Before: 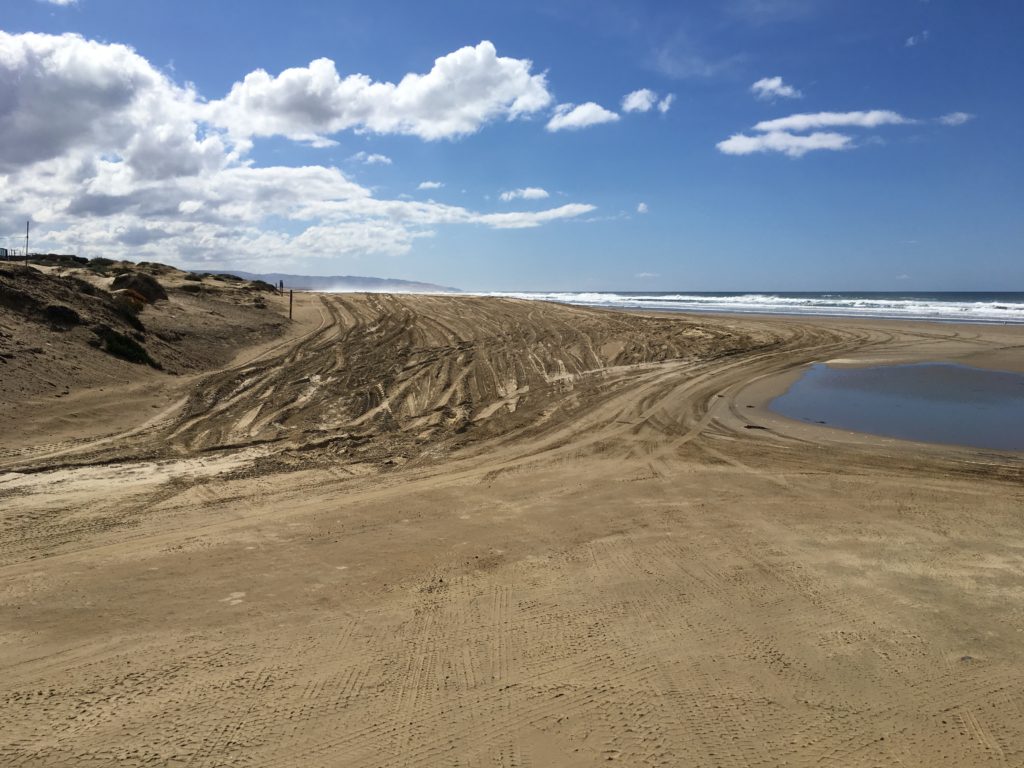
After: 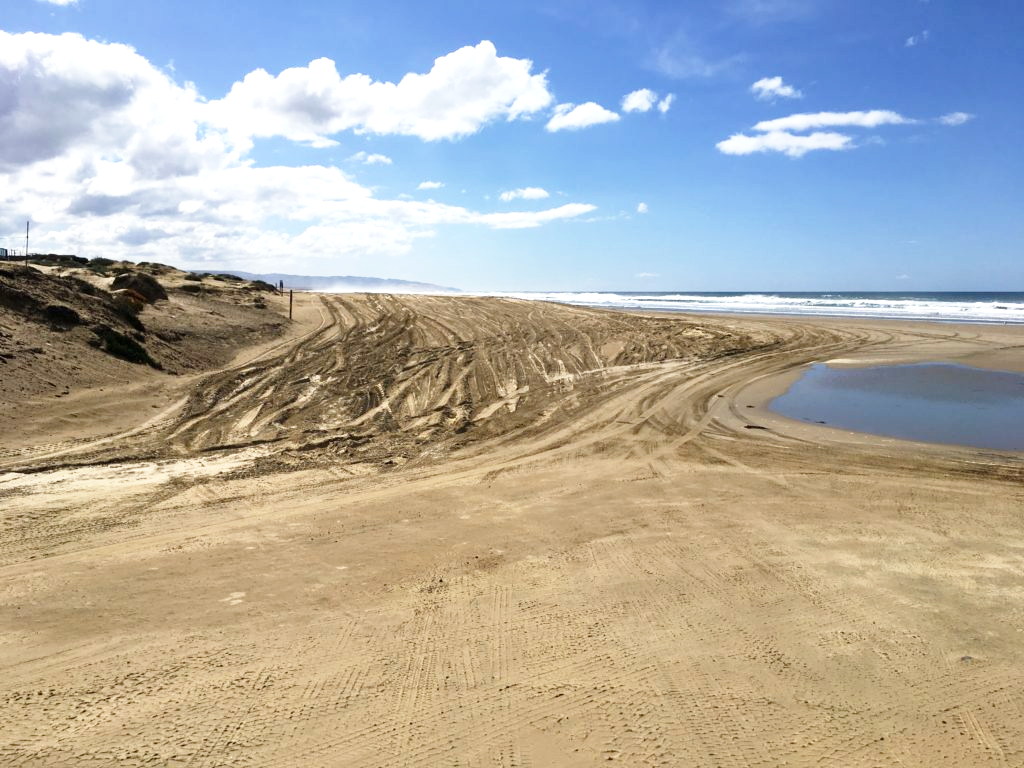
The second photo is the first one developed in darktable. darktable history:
tone curve: curves: ch0 [(0, 0) (0.08, 0.056) (0.4, 0.4) (0.6, 0.612) (0.92, 0.924) (1, 1)], preserve colors none
base curve: curves: ch0 [(0, 0) (0.666, 0.806) (1, 1)], preserve colors none
exposure: black level correction 0.001, exposure 0.499 EV, compensate exposure bias true, compensate highlight preservation false
